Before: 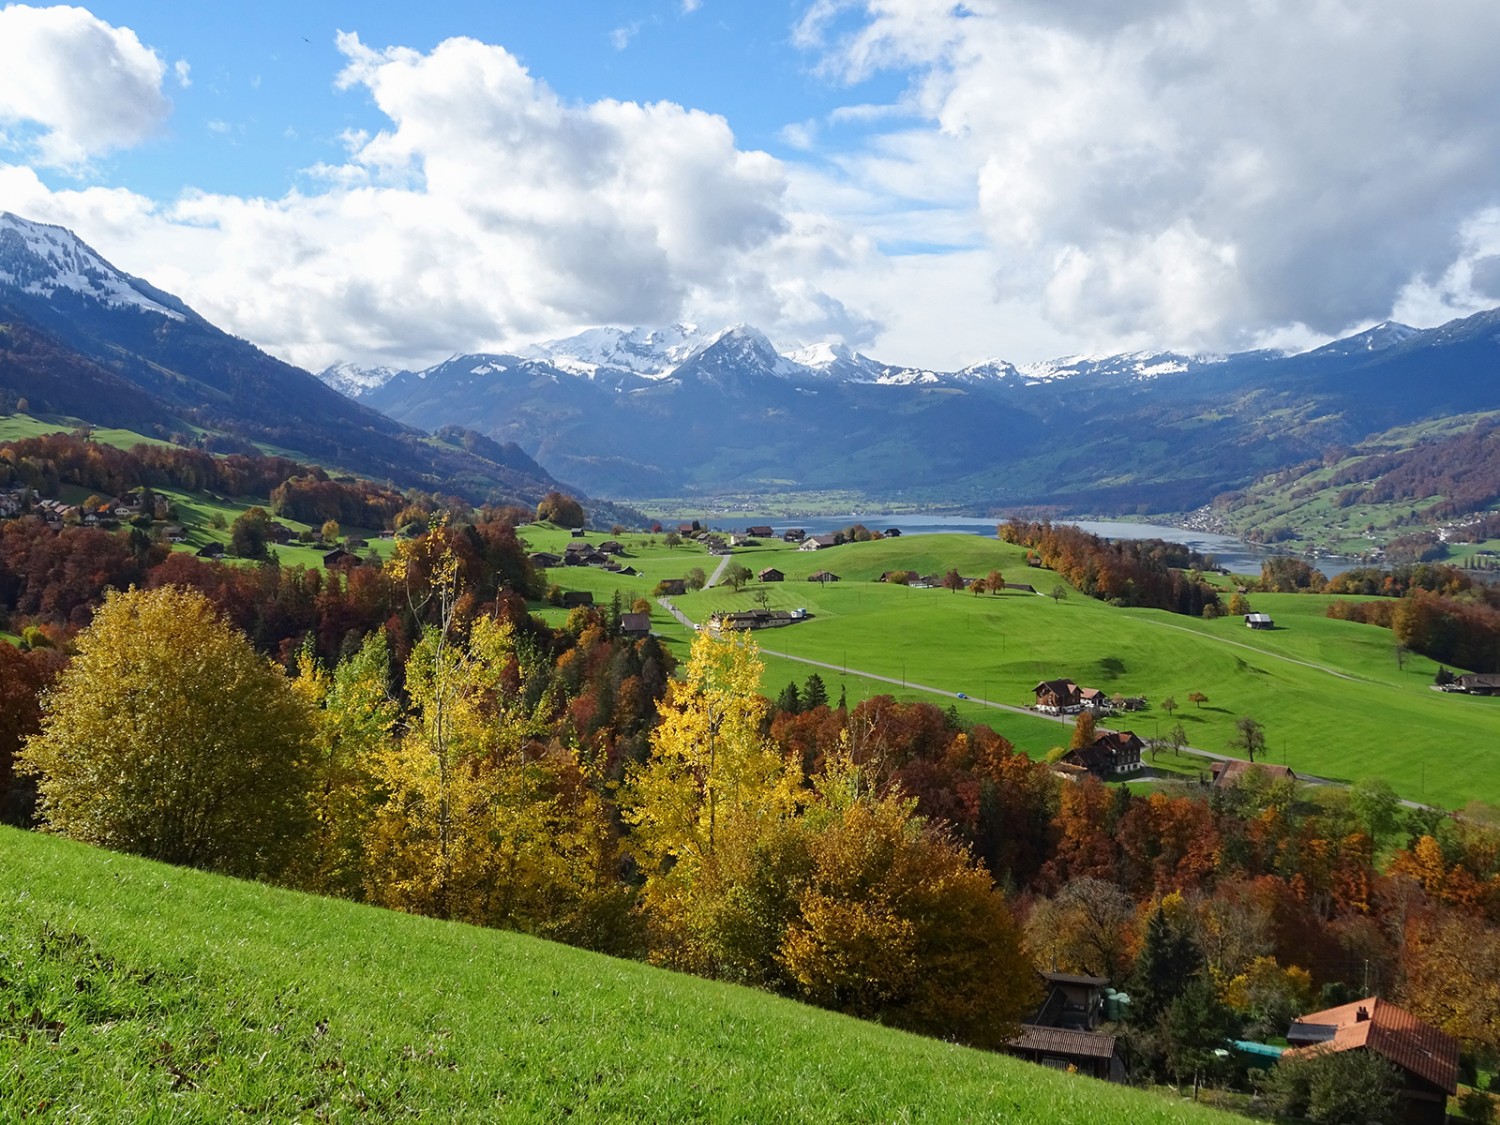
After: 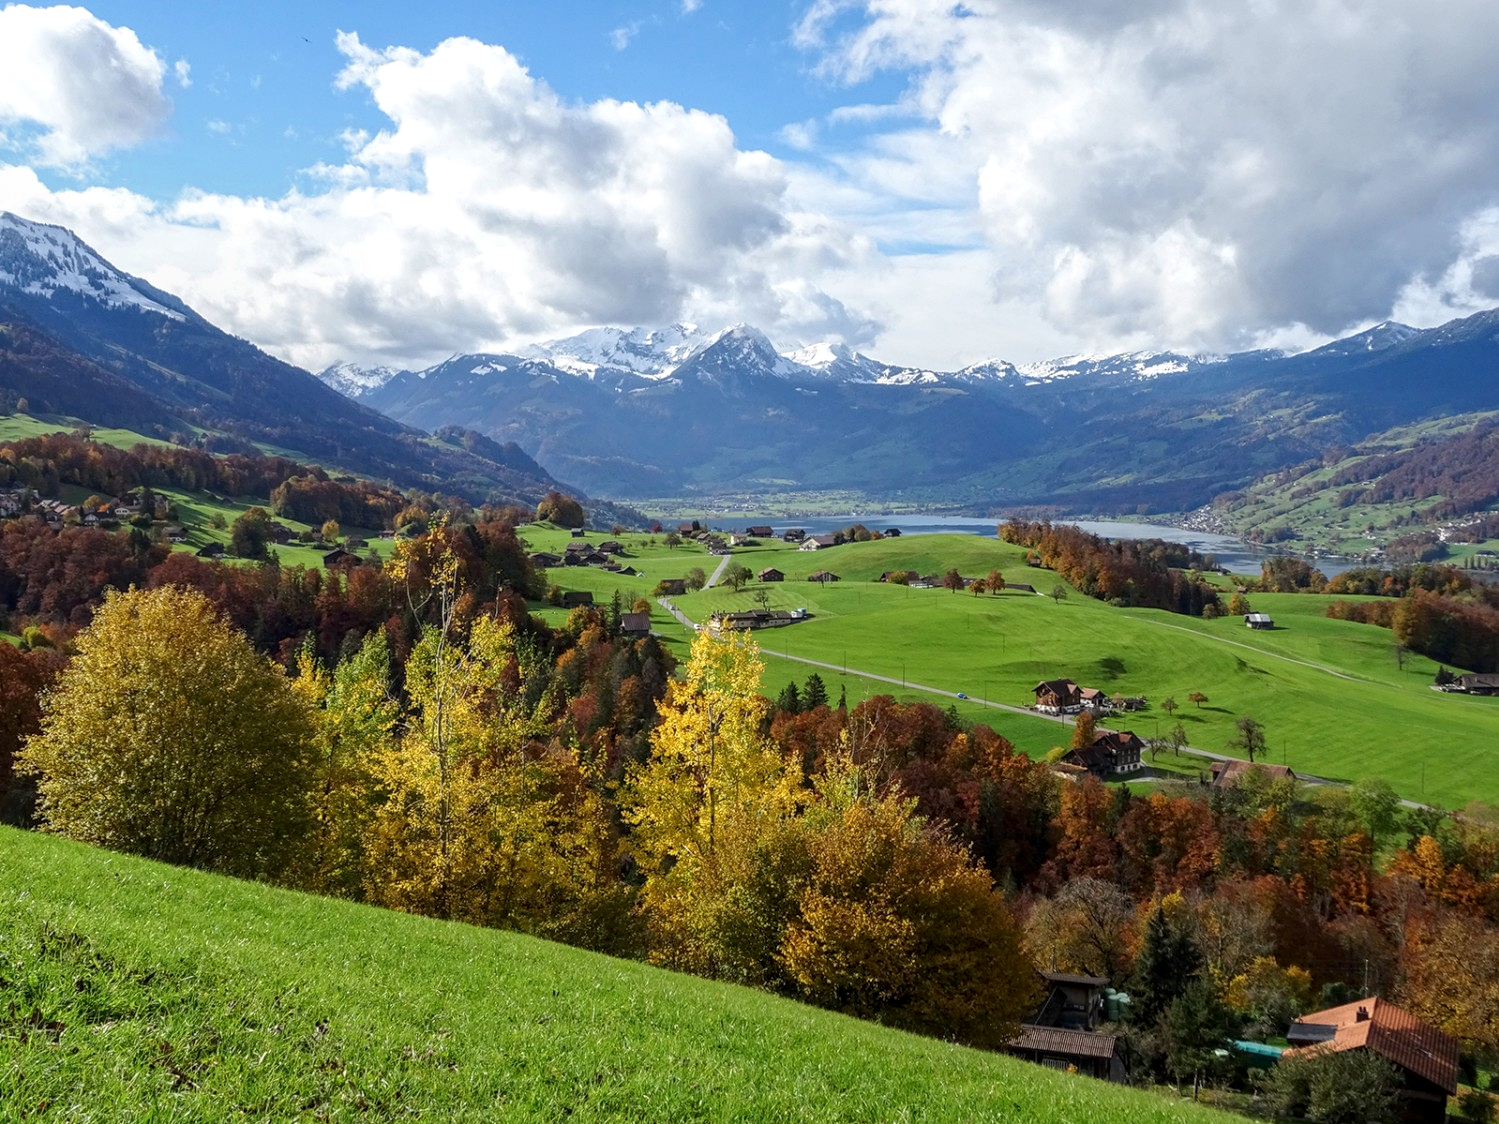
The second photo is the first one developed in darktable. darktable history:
crop: left 0.017%
local contrast: on, module defaults
